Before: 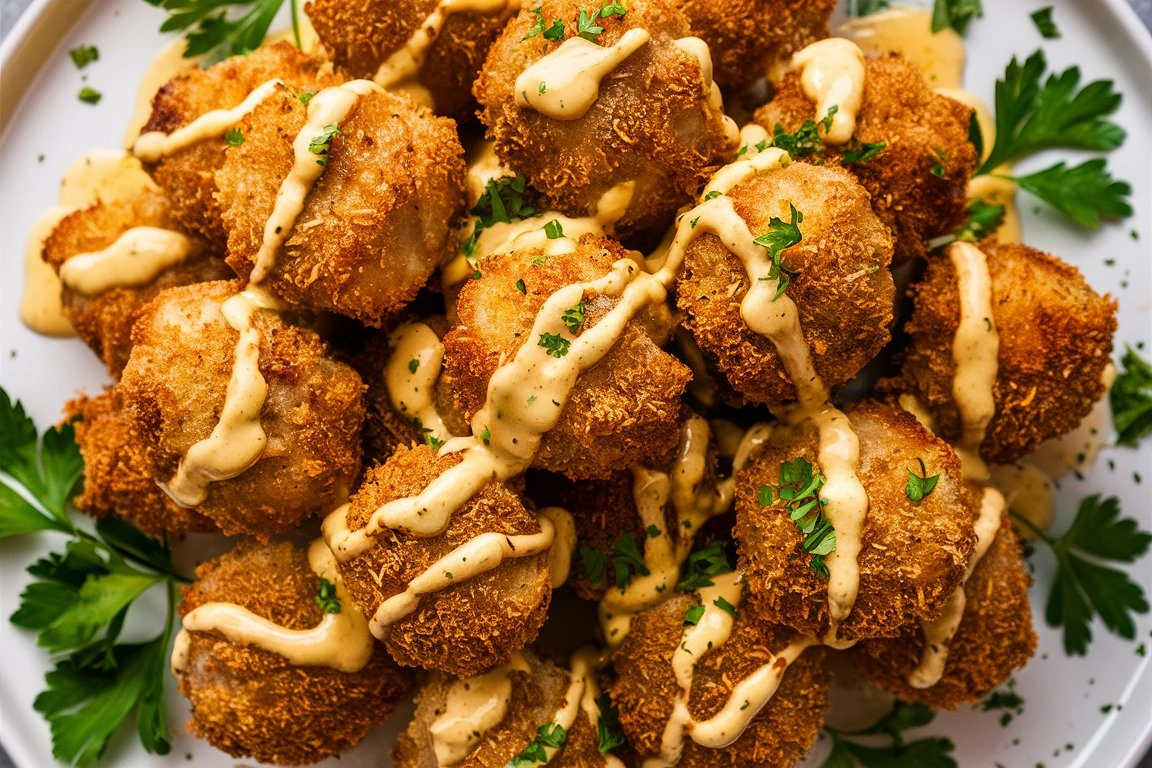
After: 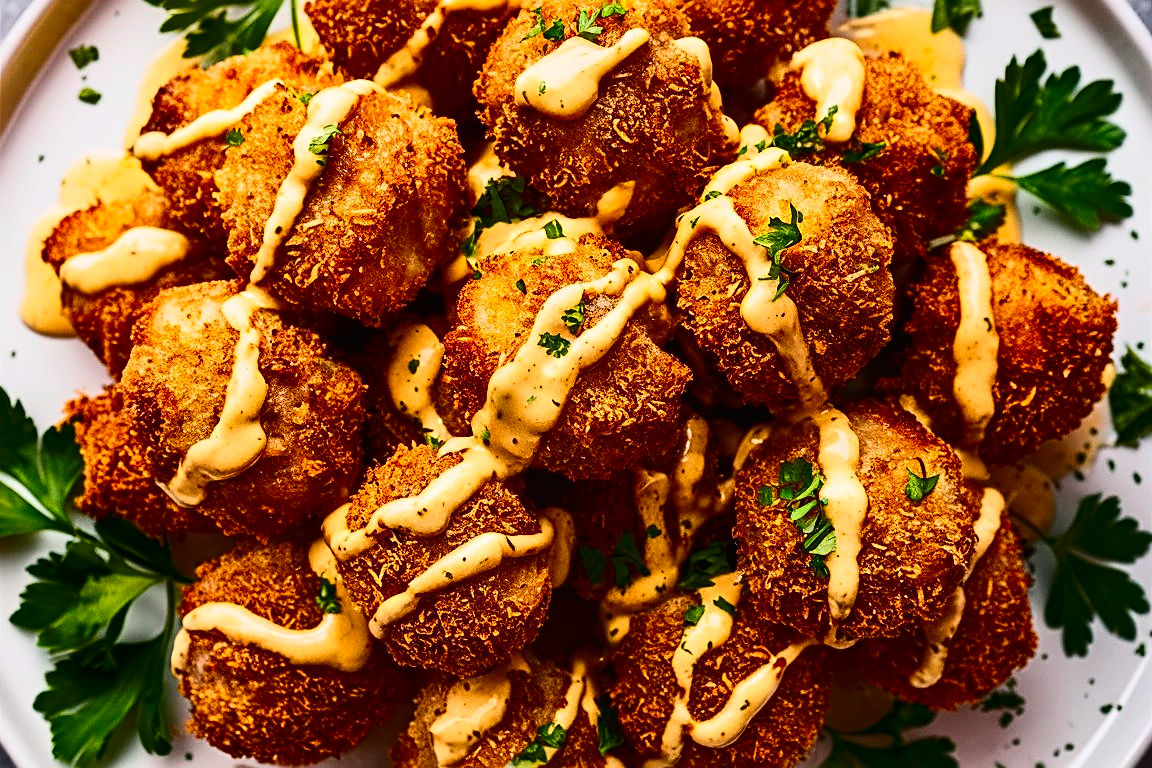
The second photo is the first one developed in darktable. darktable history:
local contrast: mode bilateral grid, contrast 20, coarseness 50, detail 119%, midtone range 0.2
sharpen: radius 3.096
tone curve: curves: ch0 [(0, 0.023) (0.217, 0.19) (0.754, 0.801) (1, 0.977)]; ch1 [(0, 0) (0.392, 0.398) (0.5, 0.5) (0.521, 0.528) (0.56, 0.577) (1, 1)]; ch2 [(0, 0) (0.5, 0.5) (0.579, 0.561) (0.65, 0.657) (1, 1)], color space Lab, independent channels, preserve colors none
contrast brightness saturation: contrast 0.213, brightness -0.11, saturation 0.207
